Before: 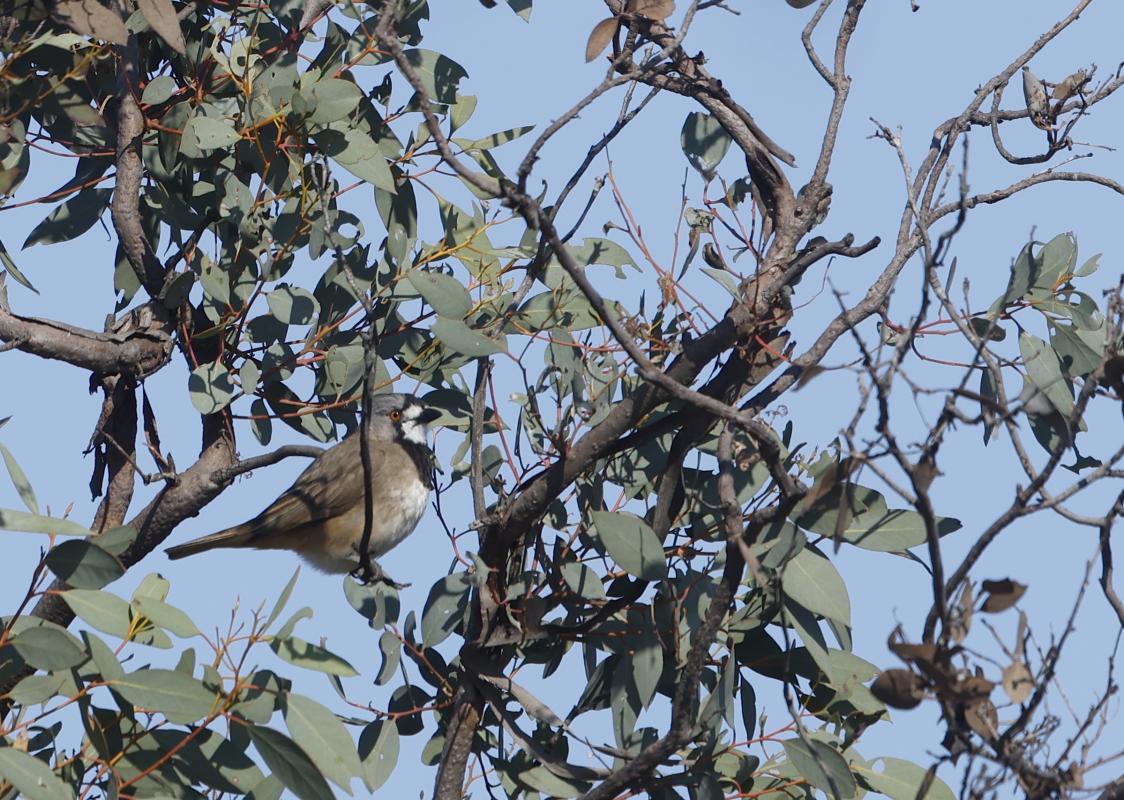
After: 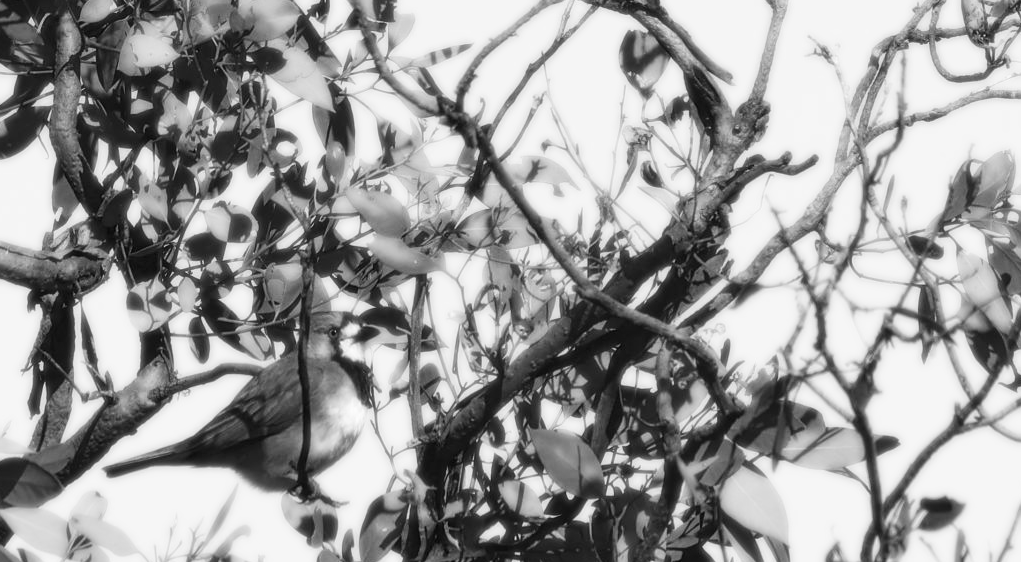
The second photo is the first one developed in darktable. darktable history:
bloom: size 0%, threshold 54.82%, strength 8.31%
color calibration: output gray [0.18, 0.41, 0.41, 0], gray › normalize channels true, illuminant same as pipeline (D50), adaptation XYZ, x 0.346, y 0.359, gamut compression 0
crop: left 5.596%, top 10.314%, right 3.534%, bottom 19.395%
contrast brightness saturation: brightness -0.09
exposure: exposure 0.2 EV, compensate highlight preservation false
